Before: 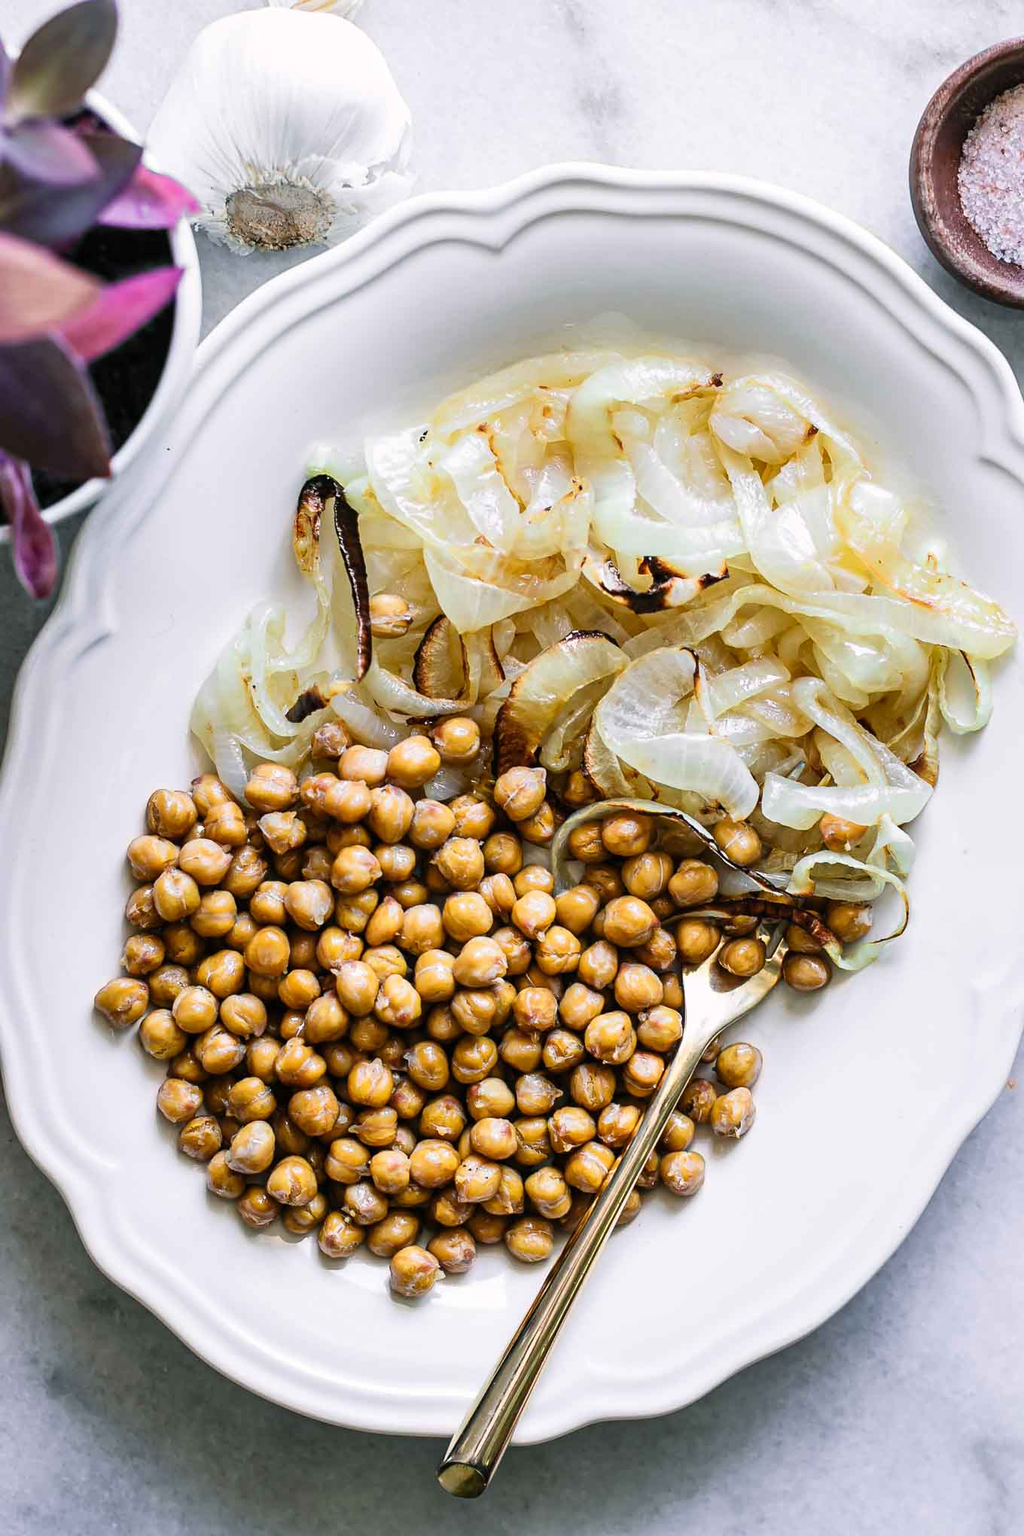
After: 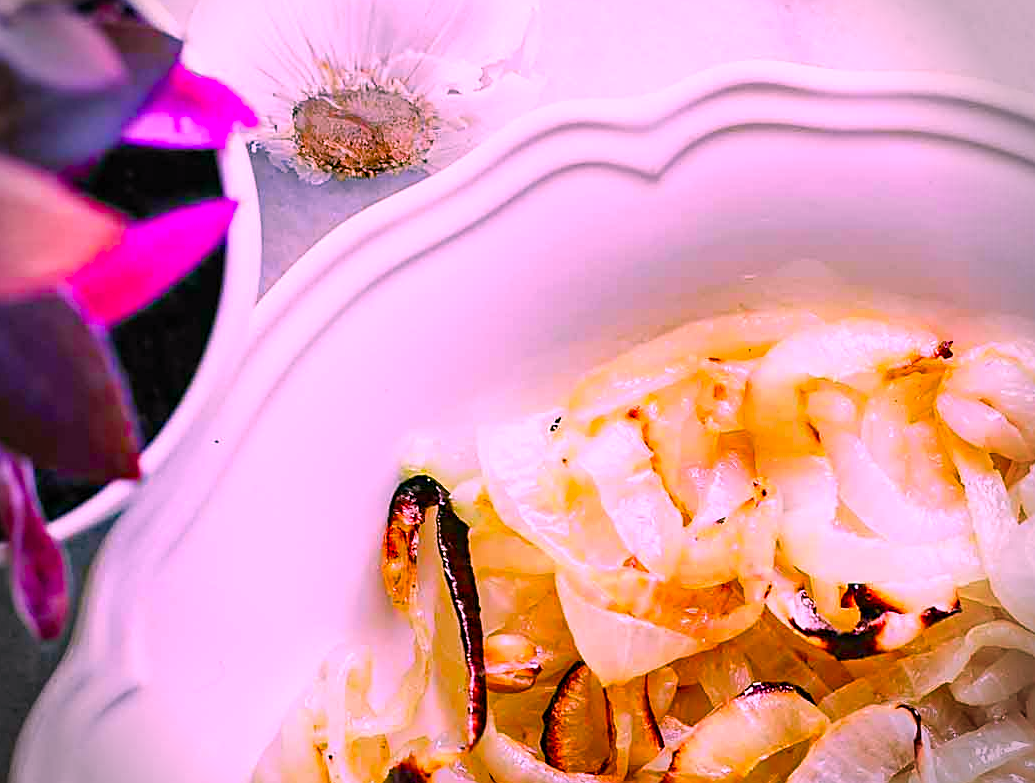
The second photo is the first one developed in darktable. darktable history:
vignetting: fall-off start 87.7%, fall-off radius 23.72%
color balance rgb: highlights gain › chroma 2.047%, highlights gain › hue 46.56°, linear chroma grading › global chroma 15.26%, perceptual saturation grading › global saturation 20%, perceptual saturation grading › highlights -25.681%, perceptual saturation grading › shadows 50.57%, global vibrance 9.423%
crop: left 0.545%, top 7.635%, right 23.298%, bottom 53.768%
sharpen: on, module defaults
color correction: highlights a* 18.96, highlights b* -11.69, saturation 1.67
